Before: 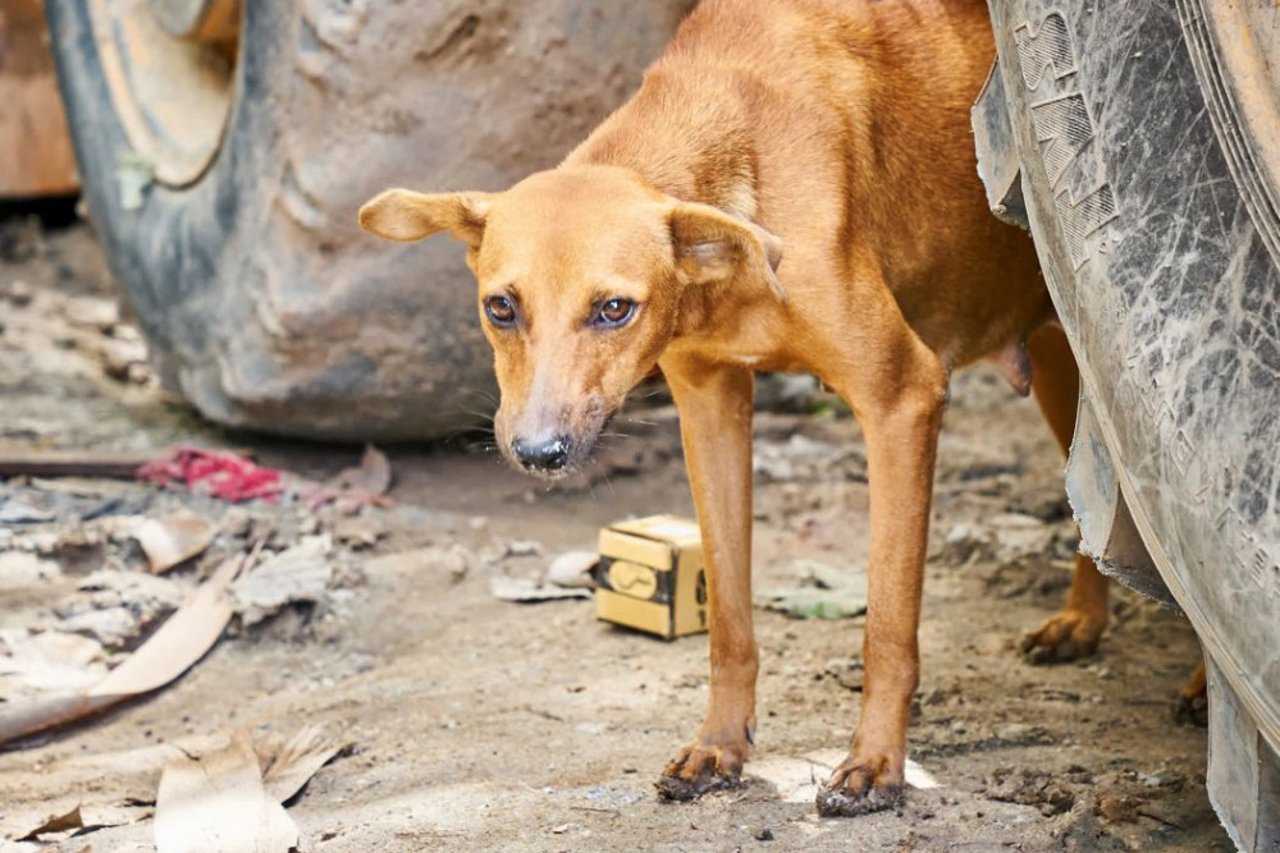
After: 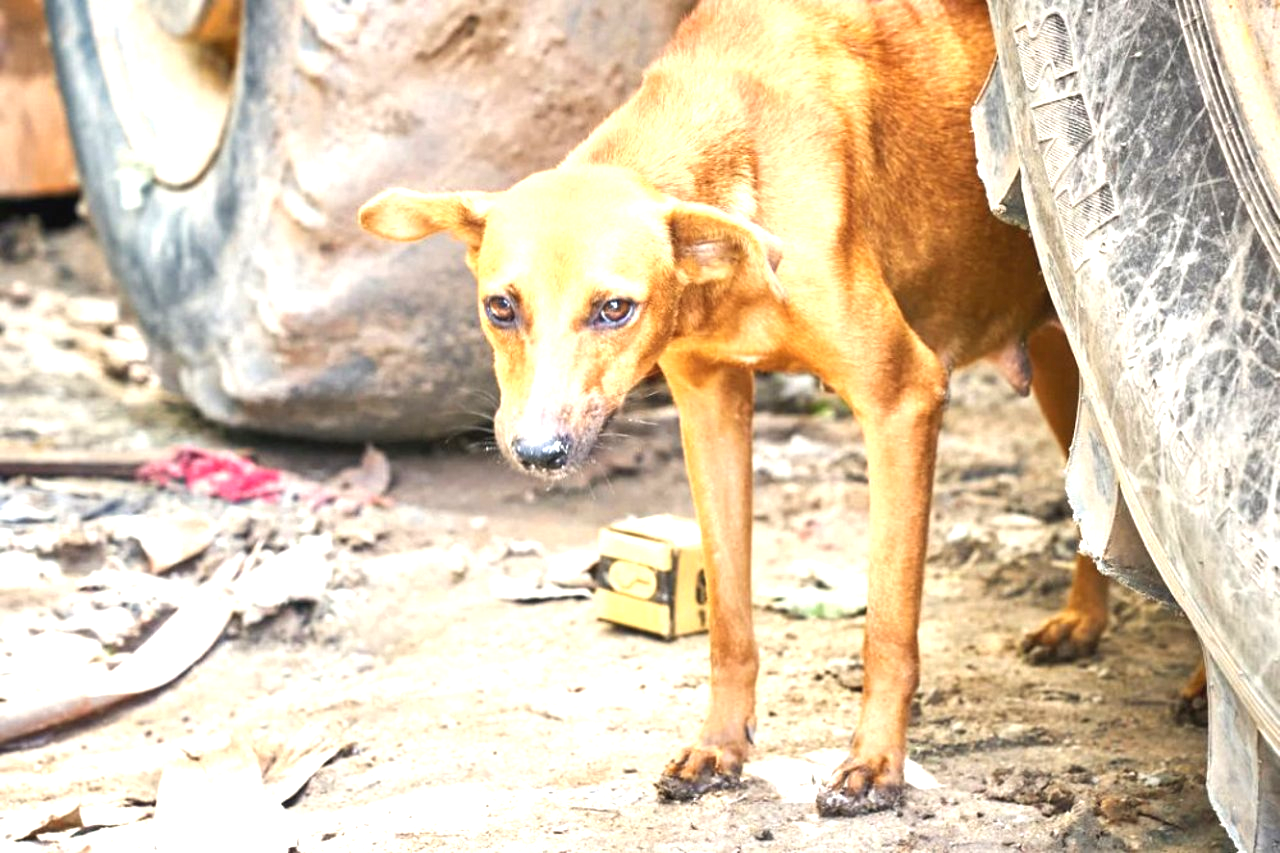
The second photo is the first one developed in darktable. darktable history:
exposure: black level correction -0.002, exposure 1.109 EV, compensate exposure bias true, compensate highlight preservation false
